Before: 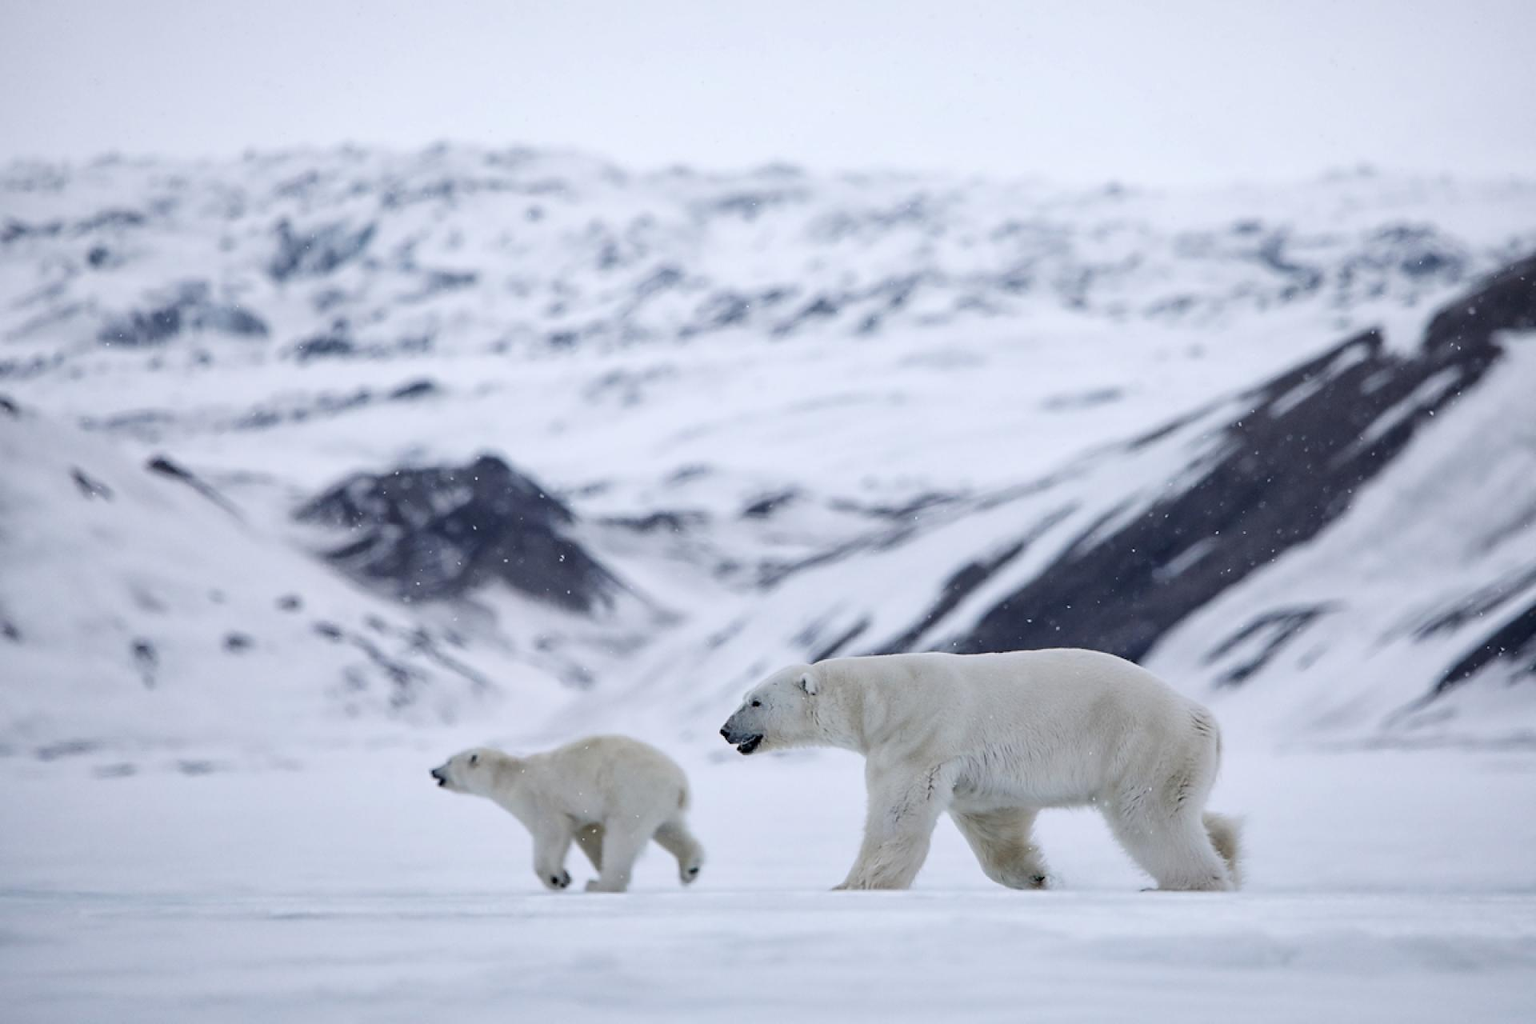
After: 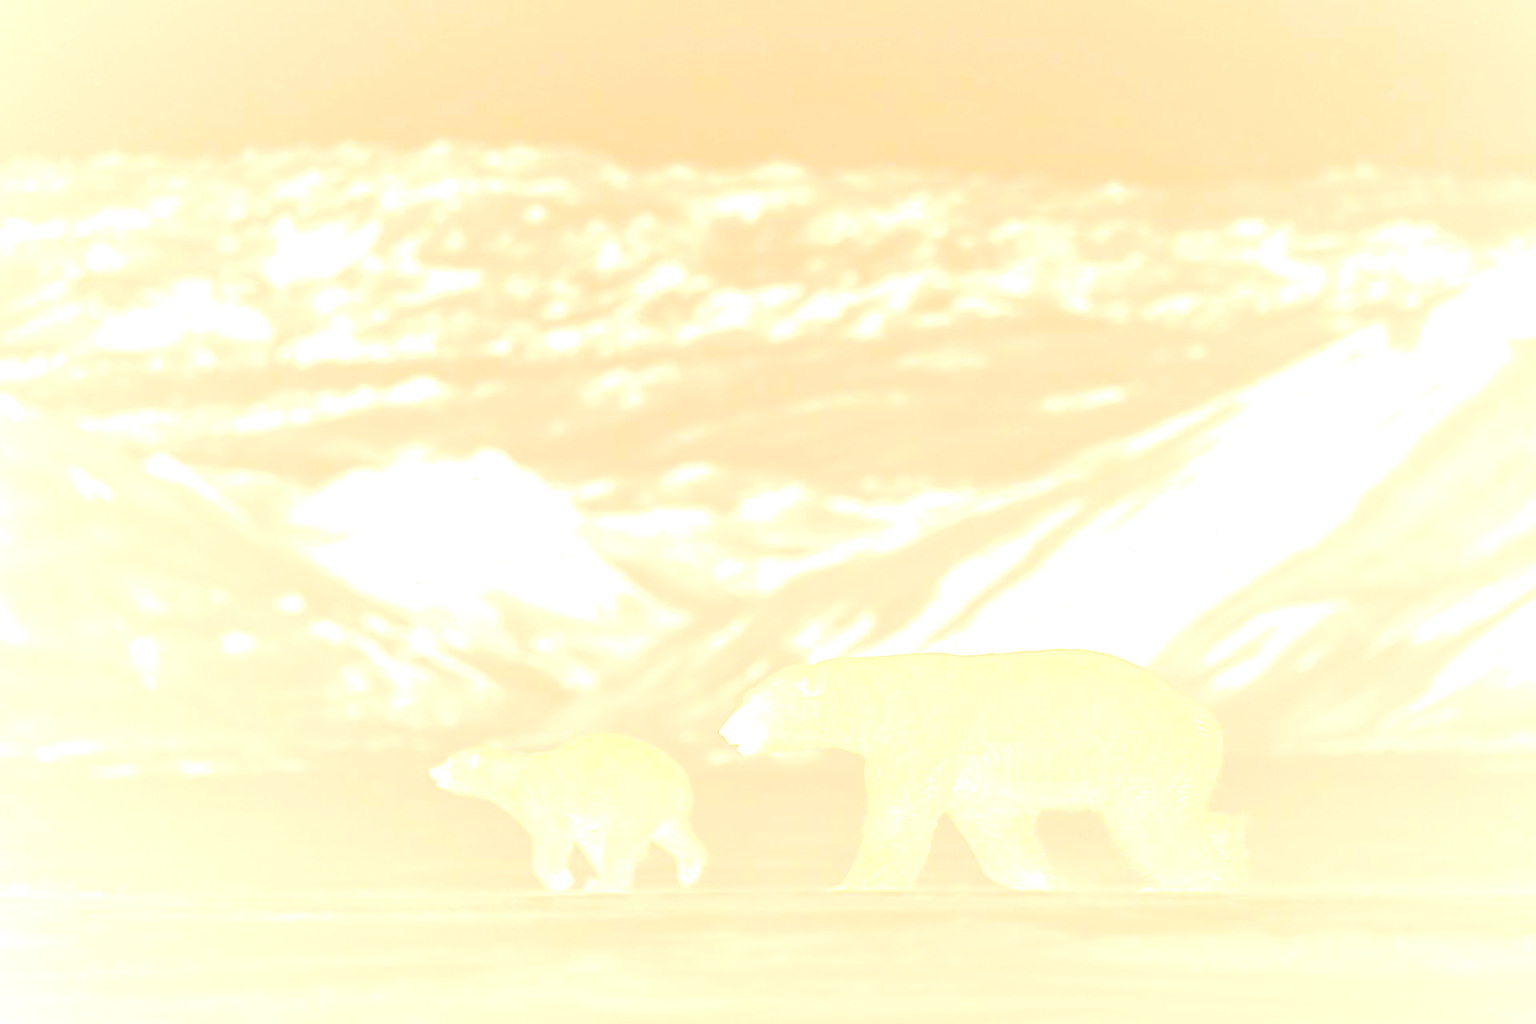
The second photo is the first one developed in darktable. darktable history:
exposure: black level correction 0.001, exposure 0.5 EV, compensate exposure bias true, compensate highlight preservation false
color correction: highlights a* 10.44, highlights b* 30.04, shadows a* 2.73, shadows b* 17.51, saturation 1.72
bloom: size 85%, threshold 5%, strength 85%
